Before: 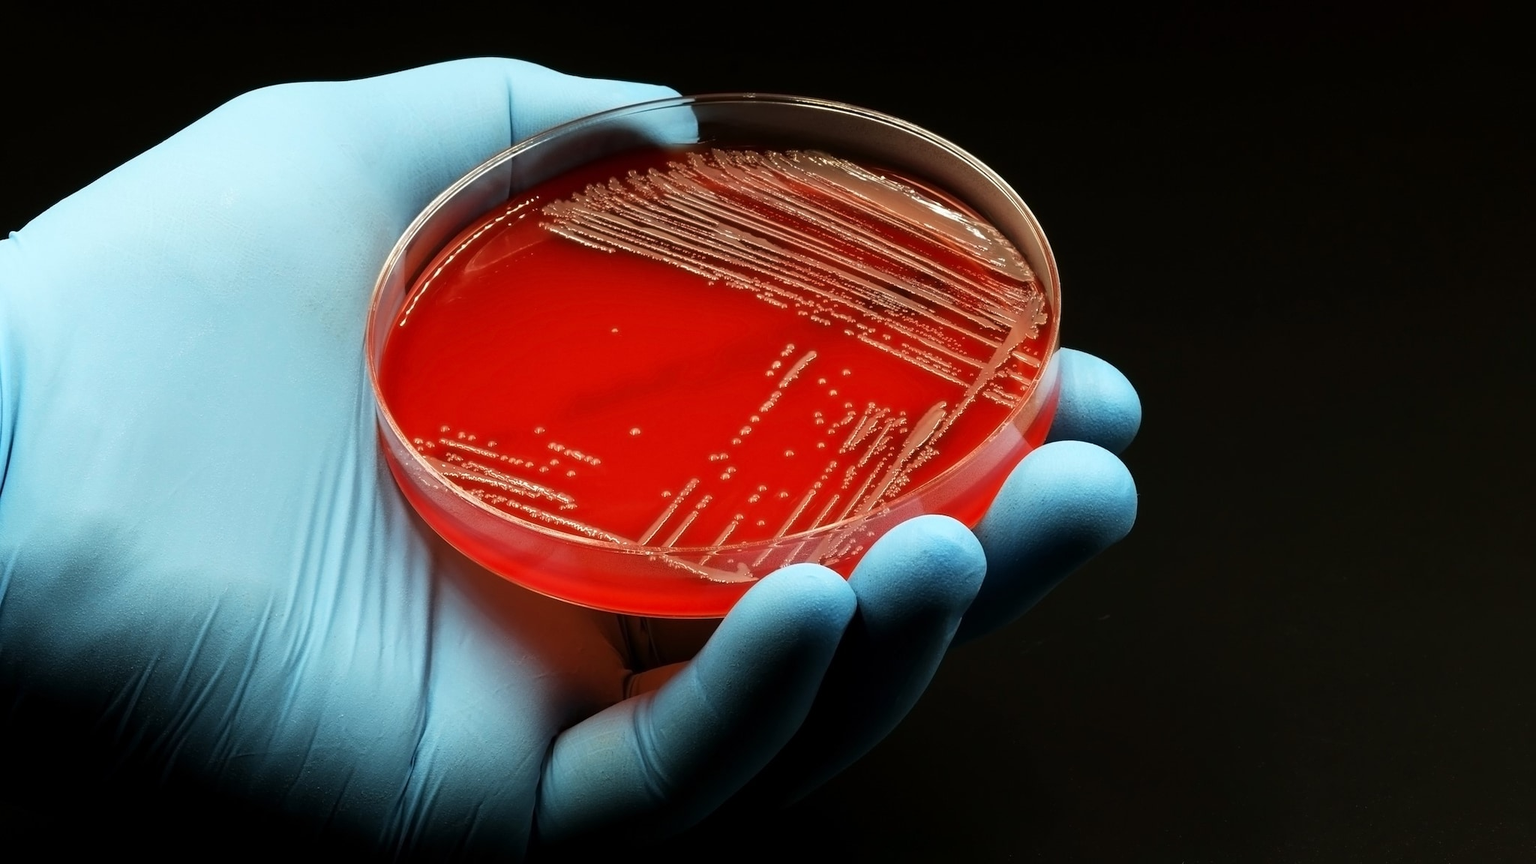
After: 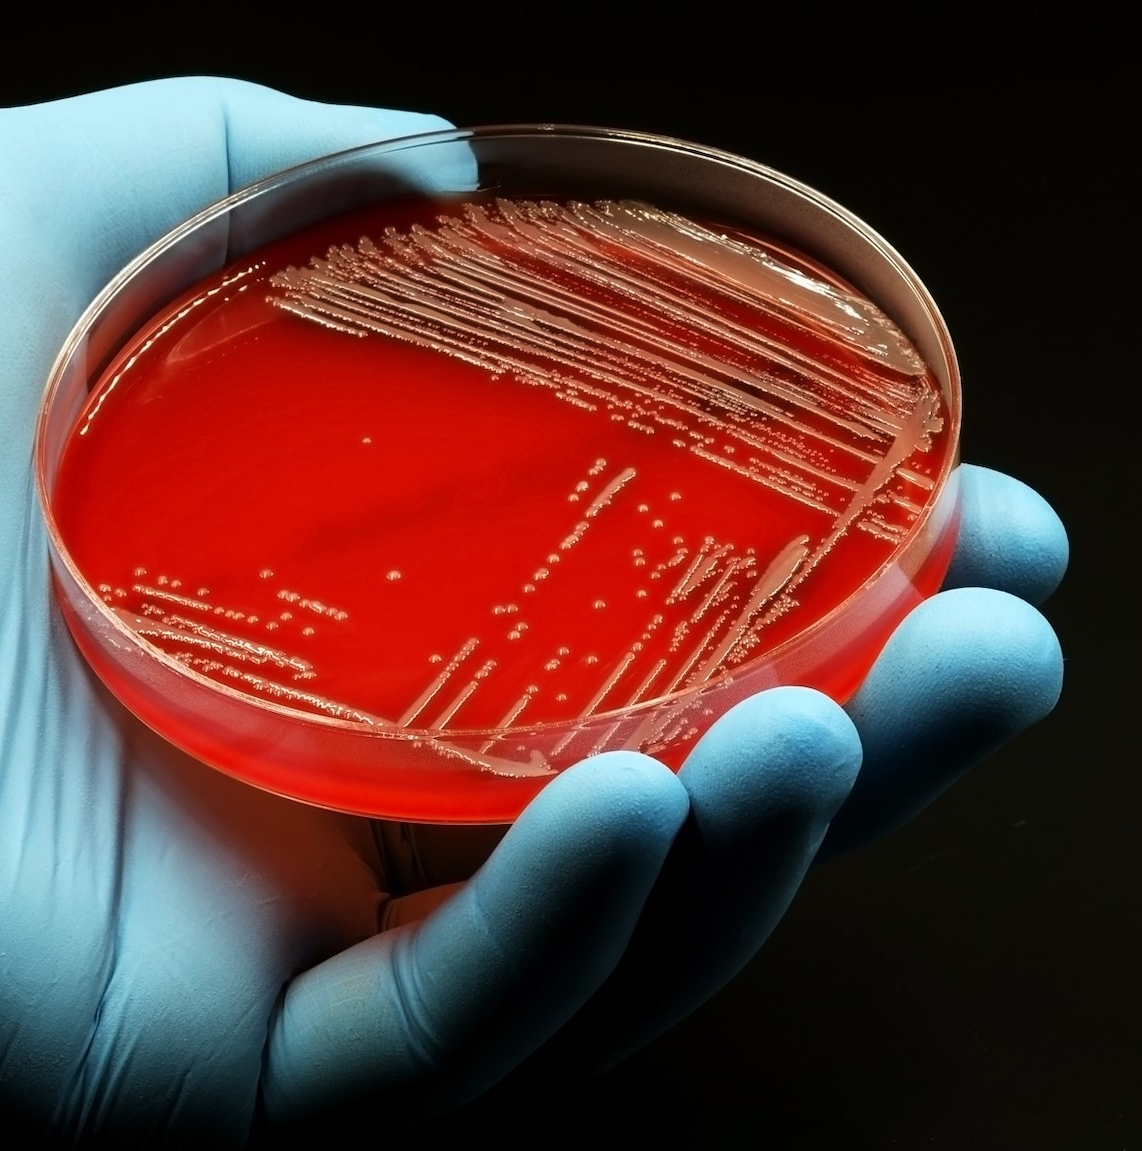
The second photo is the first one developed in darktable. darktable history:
crop: left 22.14%, right 22.08%, bottom 0.005%
